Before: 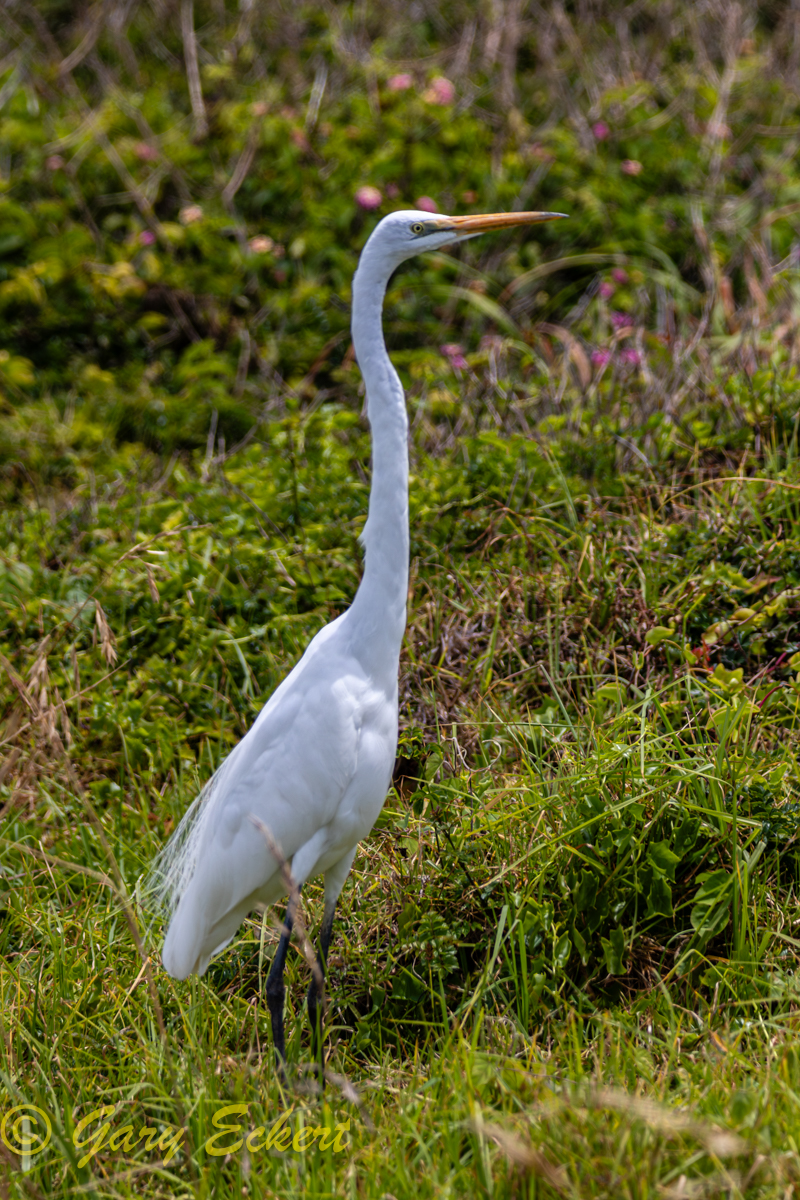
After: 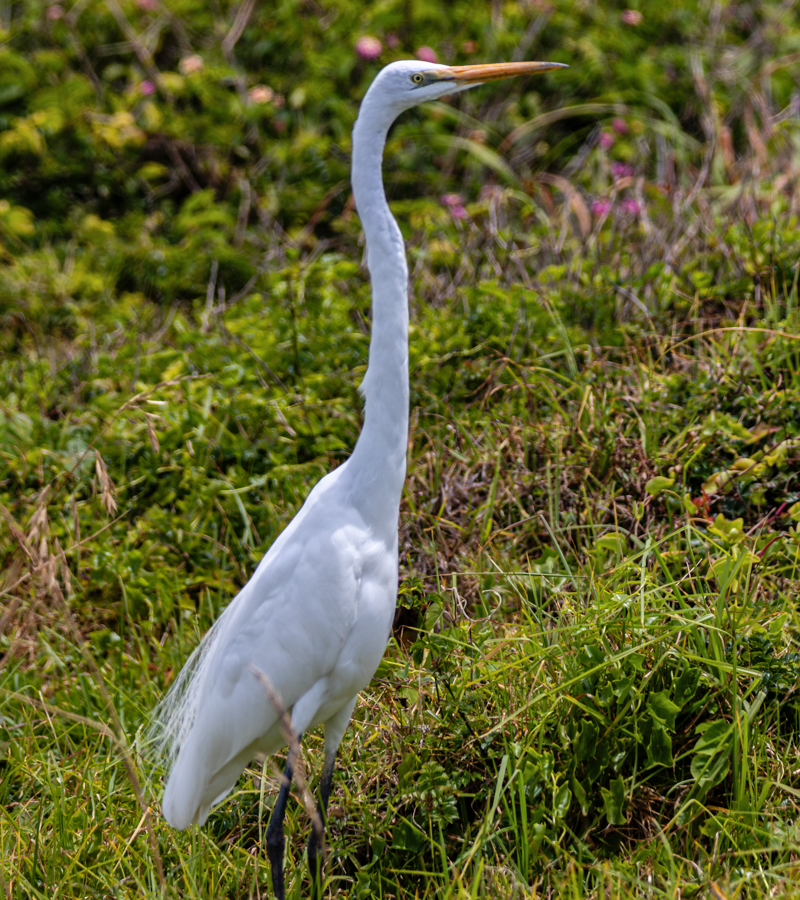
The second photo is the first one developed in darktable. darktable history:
shadows and highlights: low approximation 0.01, soften with gaussian
crop and rotate: top 12.5%, bottom 12.5%
